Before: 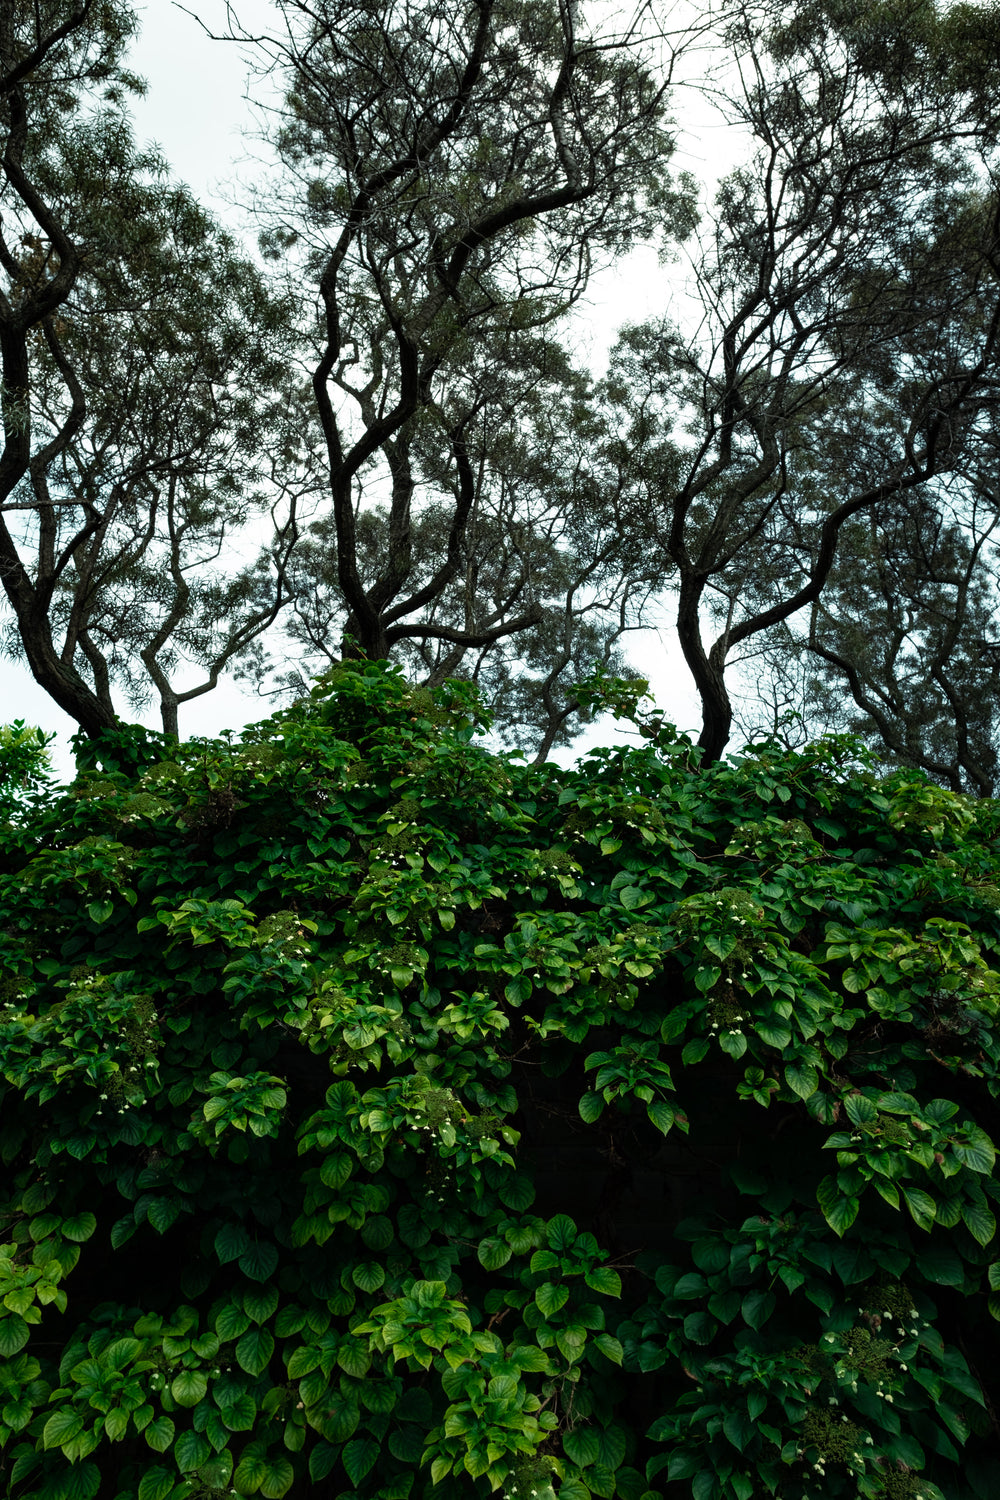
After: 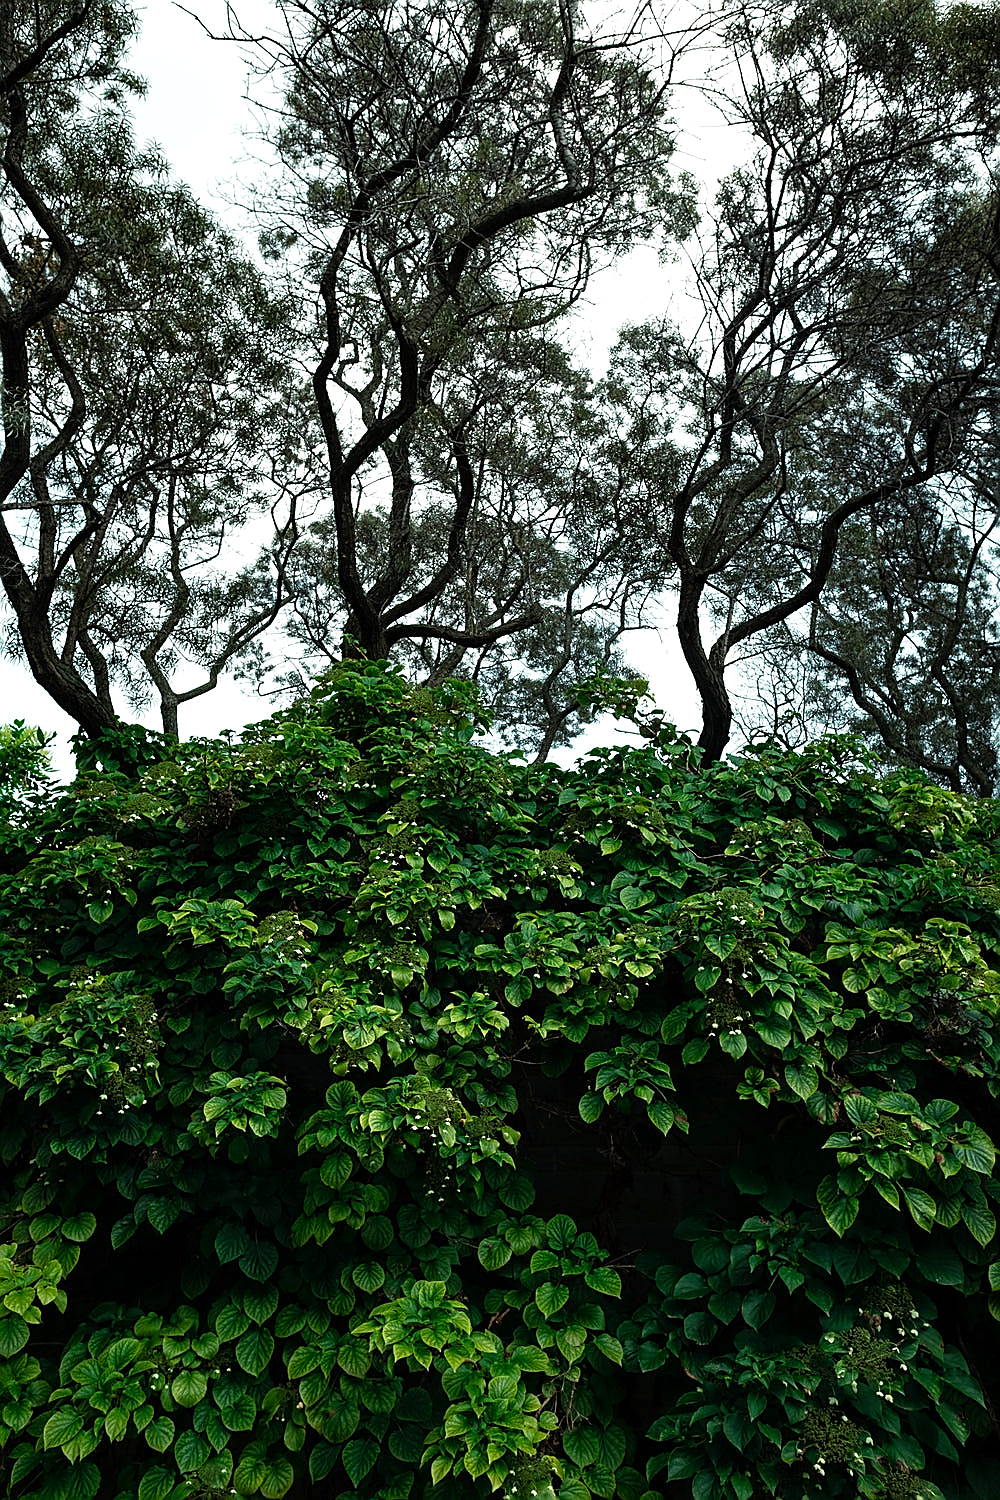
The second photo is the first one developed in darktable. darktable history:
exposure: exposure 0.189 EV, compensate exposure bias true, compensate highlight preservation false
sharpen: radius 1.385, amount 1.236, threshold 0.635
